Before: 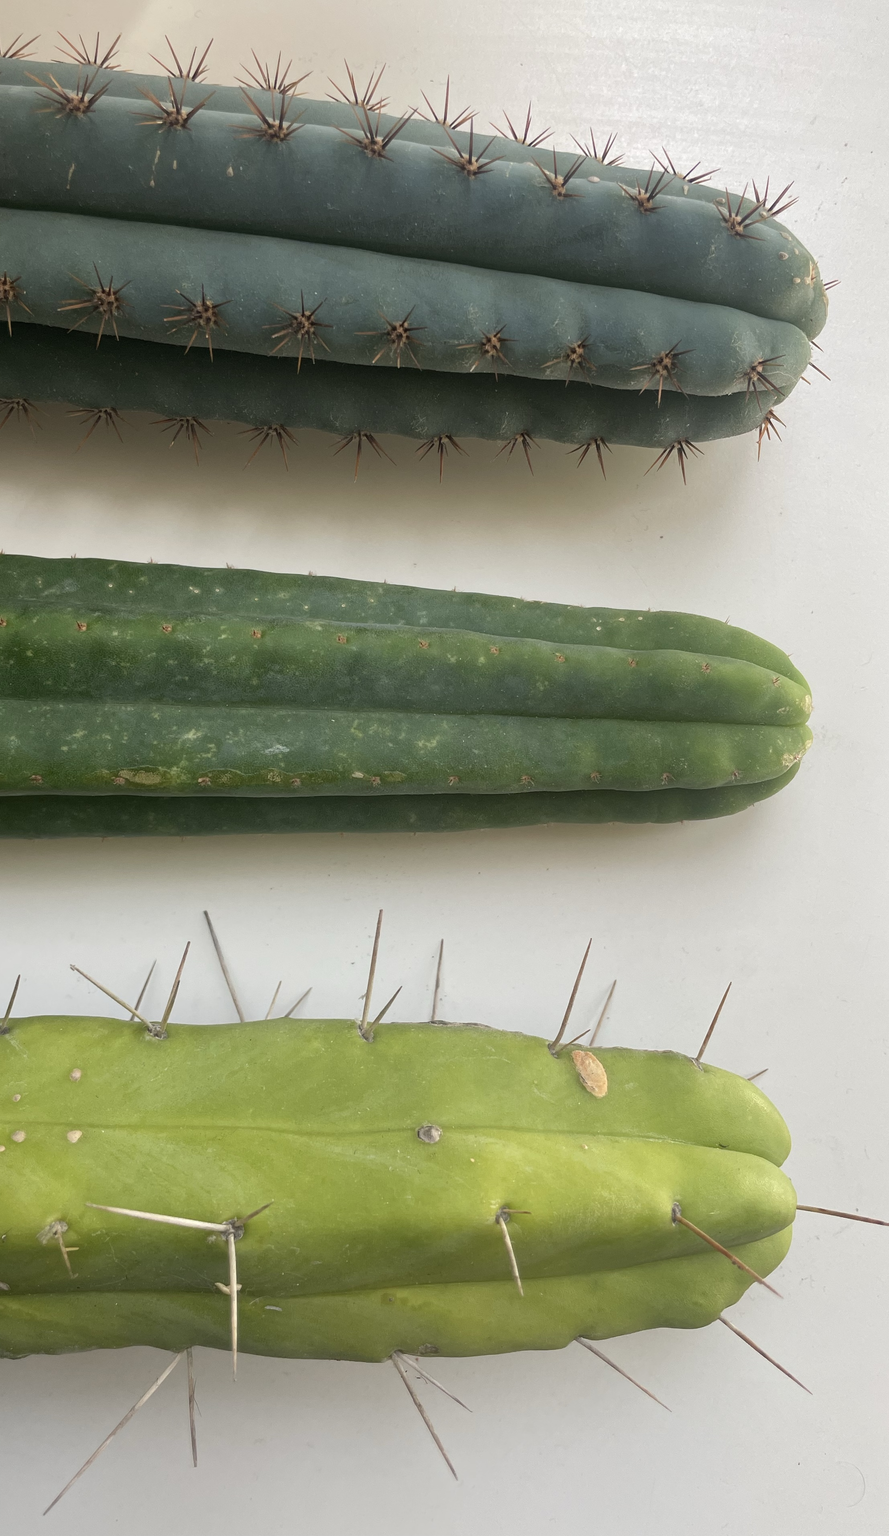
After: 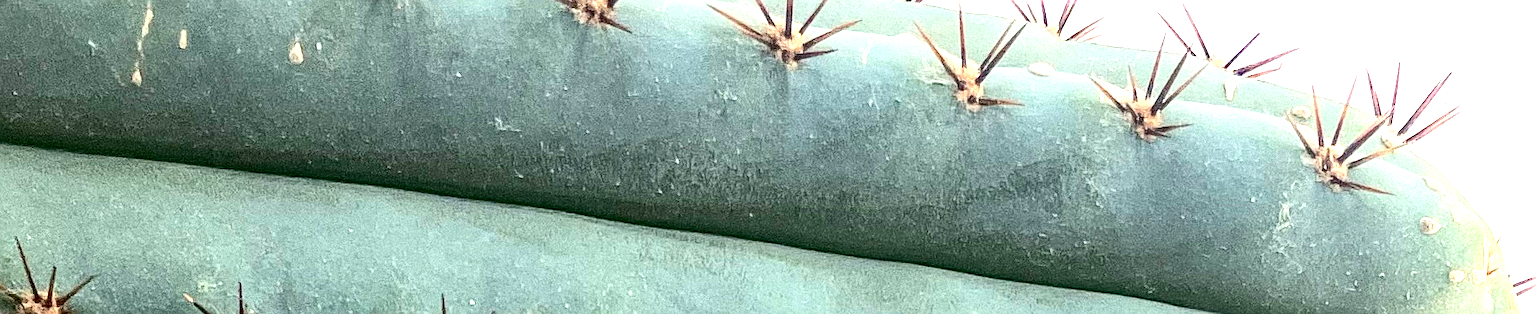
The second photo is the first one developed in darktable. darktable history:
crop and rotate: left 9.644%, top 9.491%, right 6.021%, bottom 80.509%
local contrast: on, module defaults
contrast brightness saturation: contrast 0.28
sharpen: on, module defaults
grain: mid-tones bias 0%
exposure: black level correction 0, exposure 1.975 EV, compensate exposure bias true, compensate highlight preservation false
haze removal: strength 0.29, distance 0.25, compatibility mode true, adaptive false
